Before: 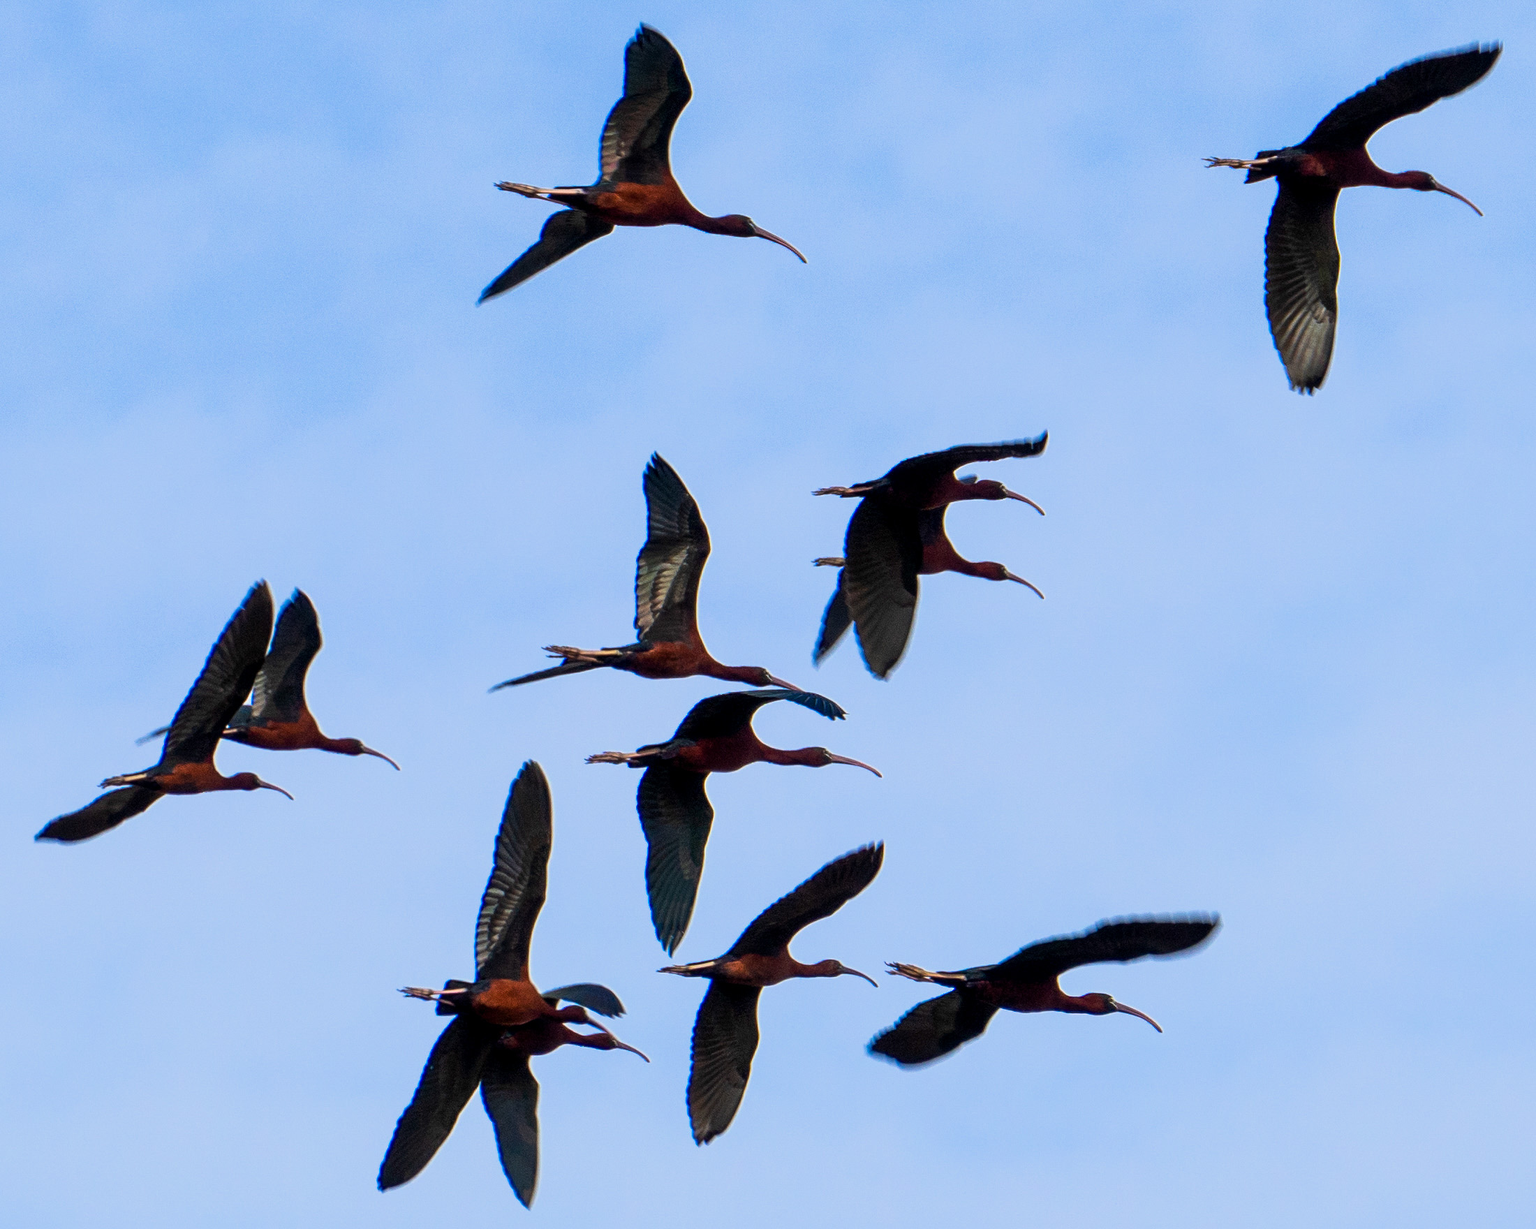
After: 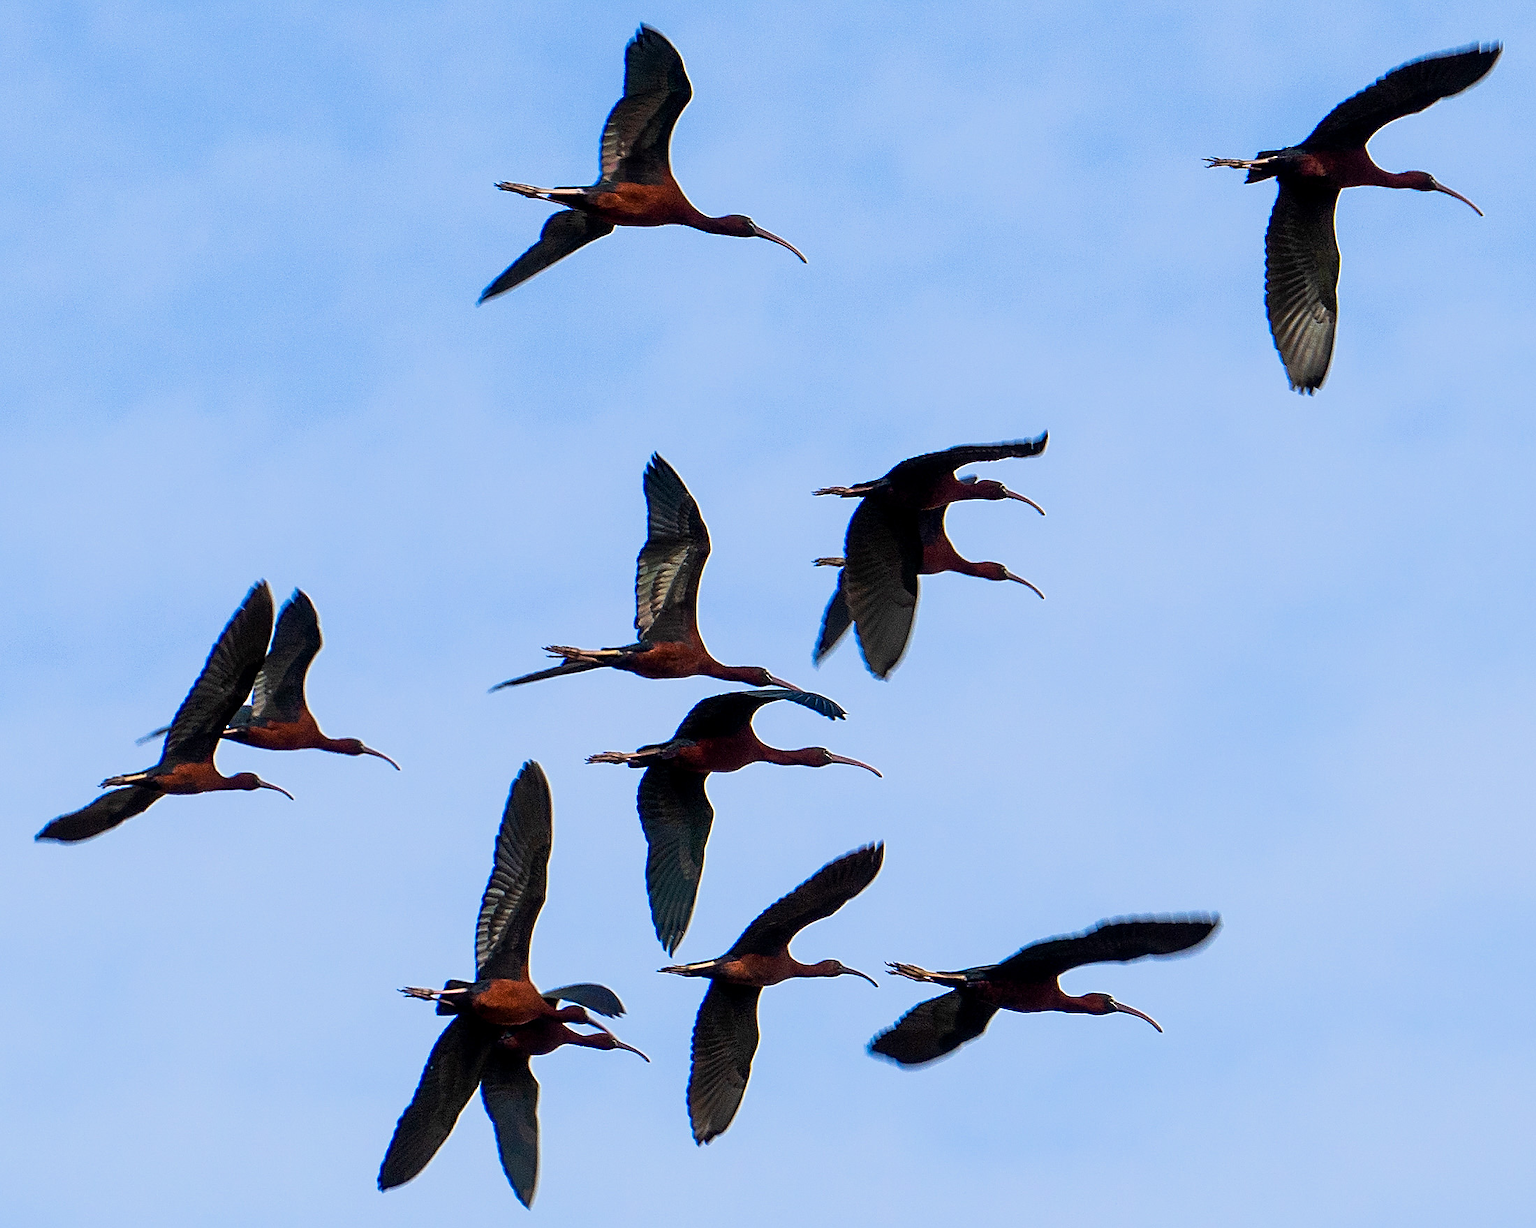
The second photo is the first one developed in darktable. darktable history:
sharpen: radius 1.35, amount 1.254, threshold 0.823
